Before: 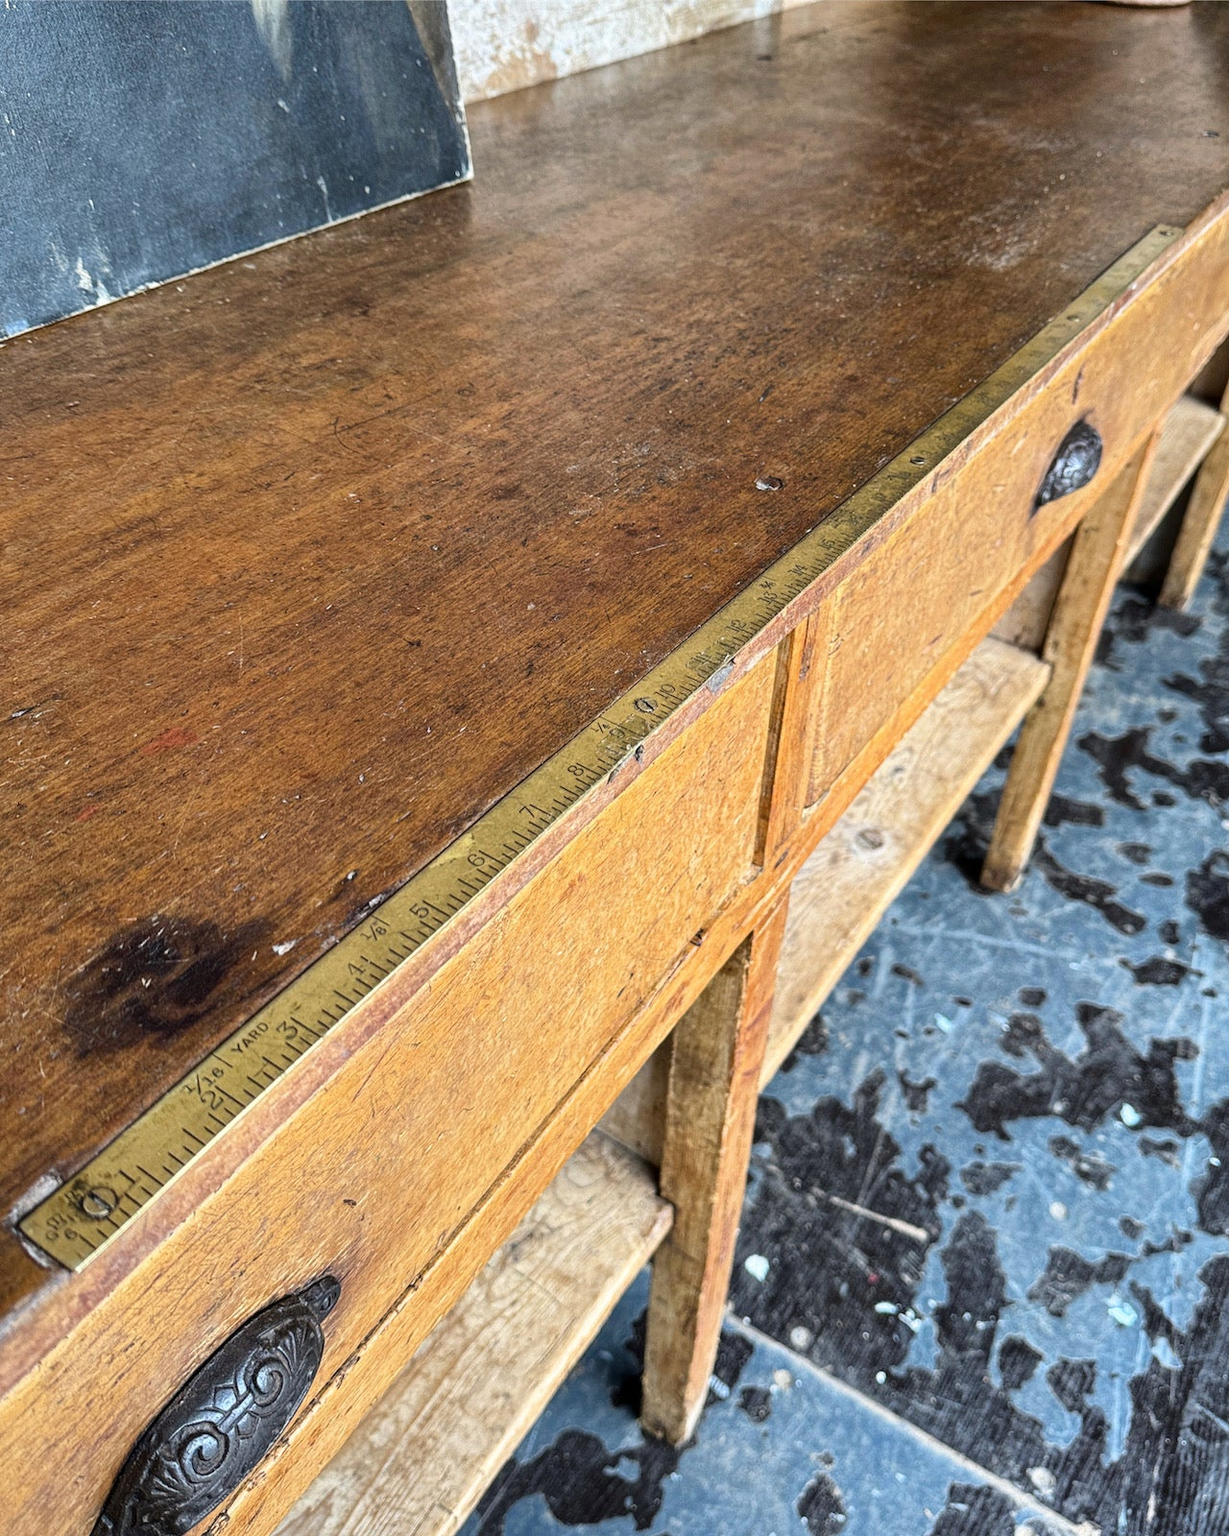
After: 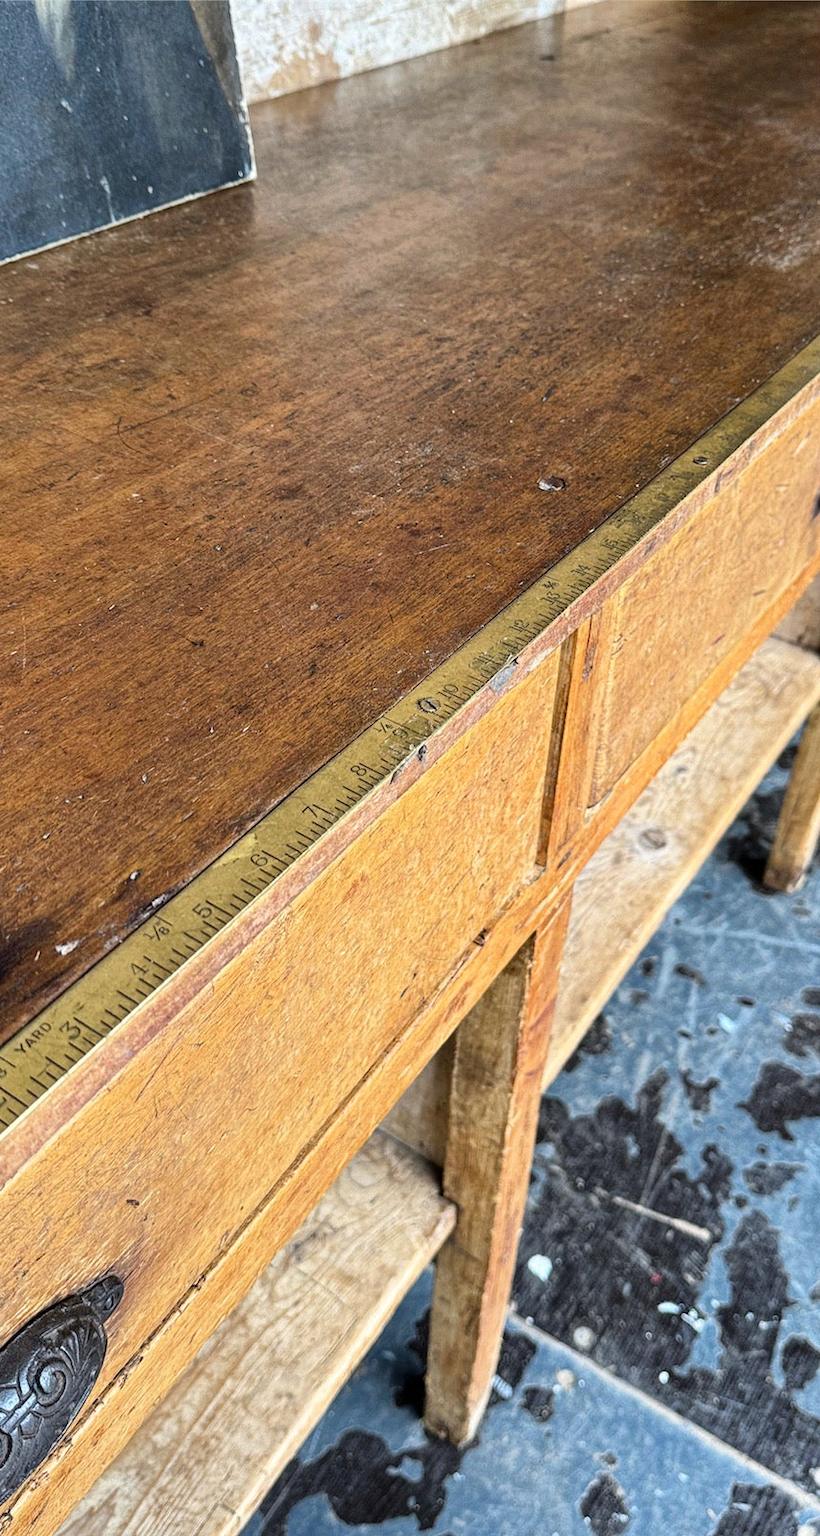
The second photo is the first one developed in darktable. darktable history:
levels: levels [0, 0.498, 1]
crop and rotate: left 17.732%, right 15.423%
